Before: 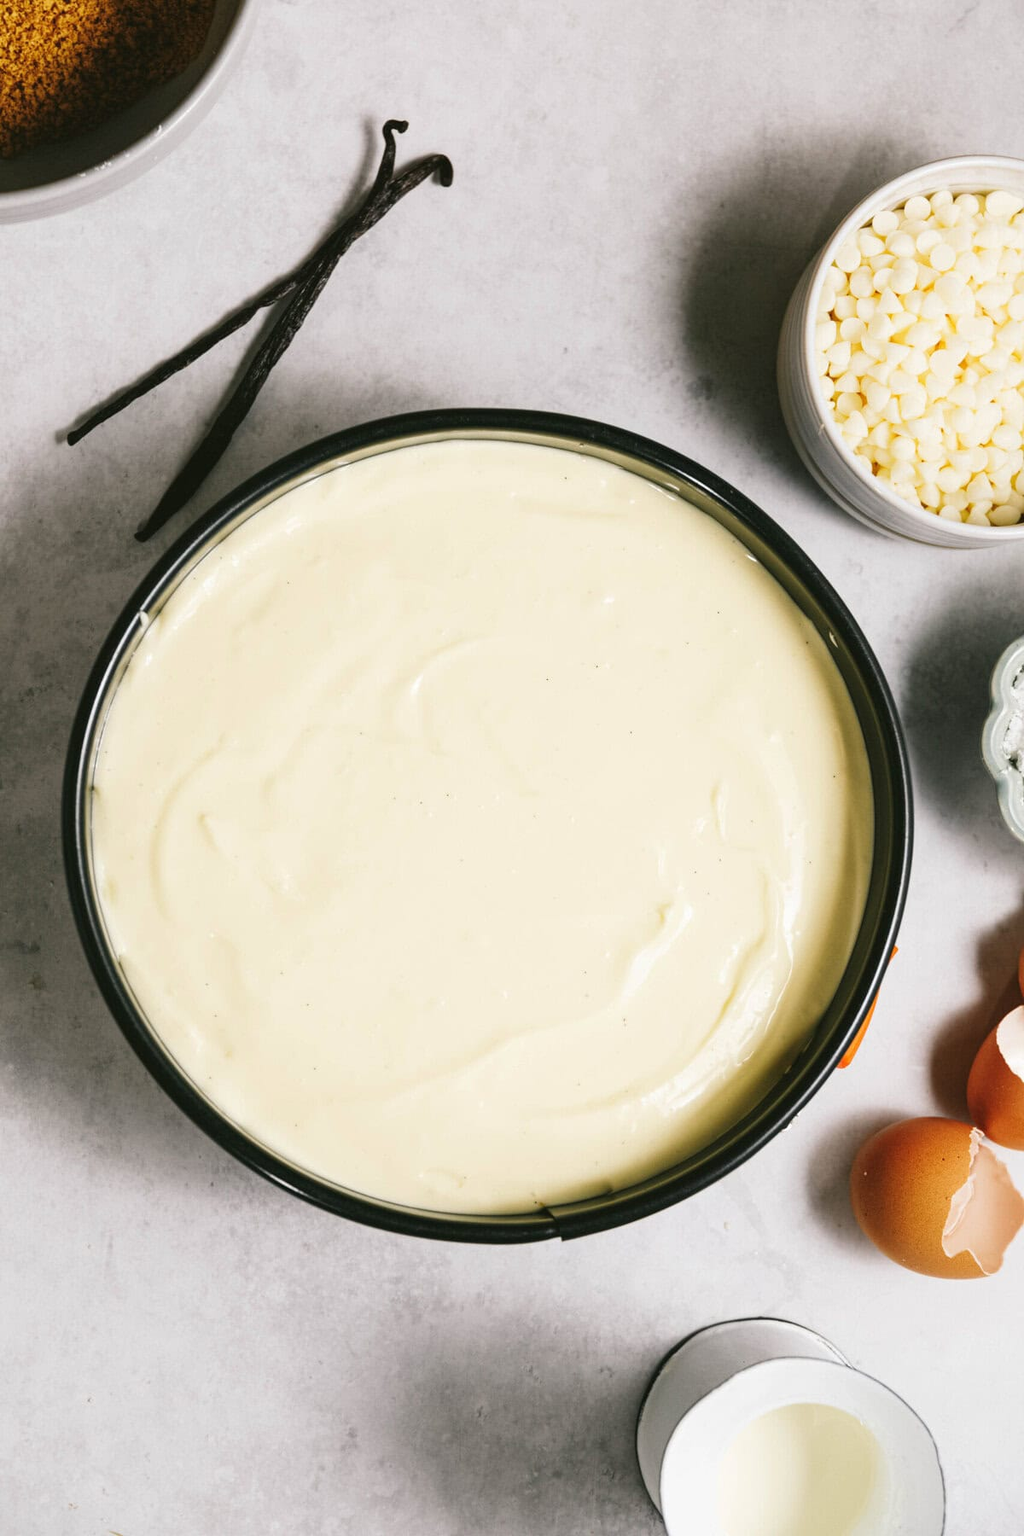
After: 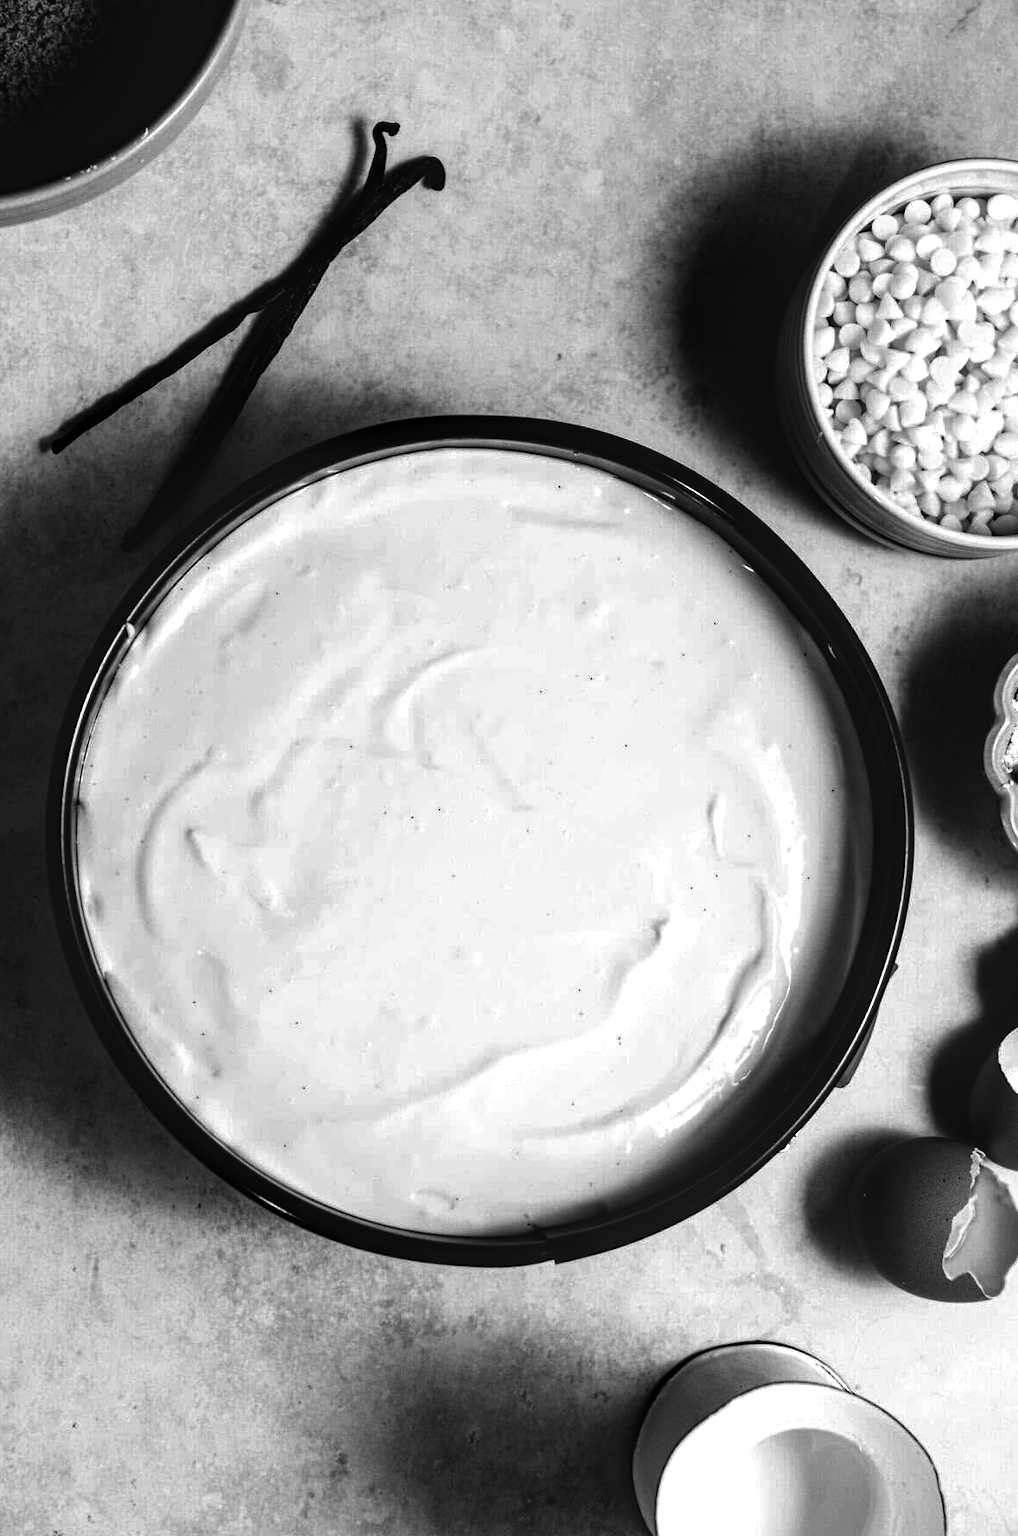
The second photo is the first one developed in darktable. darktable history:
contrast brightness saturation: contrast 0.025, brightness -0.996, saturation -0.994
crop and rotate: left 1.616%, right 0.662%, bottom 1.729%
exposure: exposure 0.375 EV, compensate highlight preservation false
base curve: curves: ch0 [(0, 0) (0.303, 0.277) (1, 1)]
local contrast: on, module defaults
color calibration: output gray [0.22, 0.42, 0.37, 0], illuminant same as pipeline (D50), adaptation XYZ, x 0.346, y 0.357, temperature 5022.41 K
